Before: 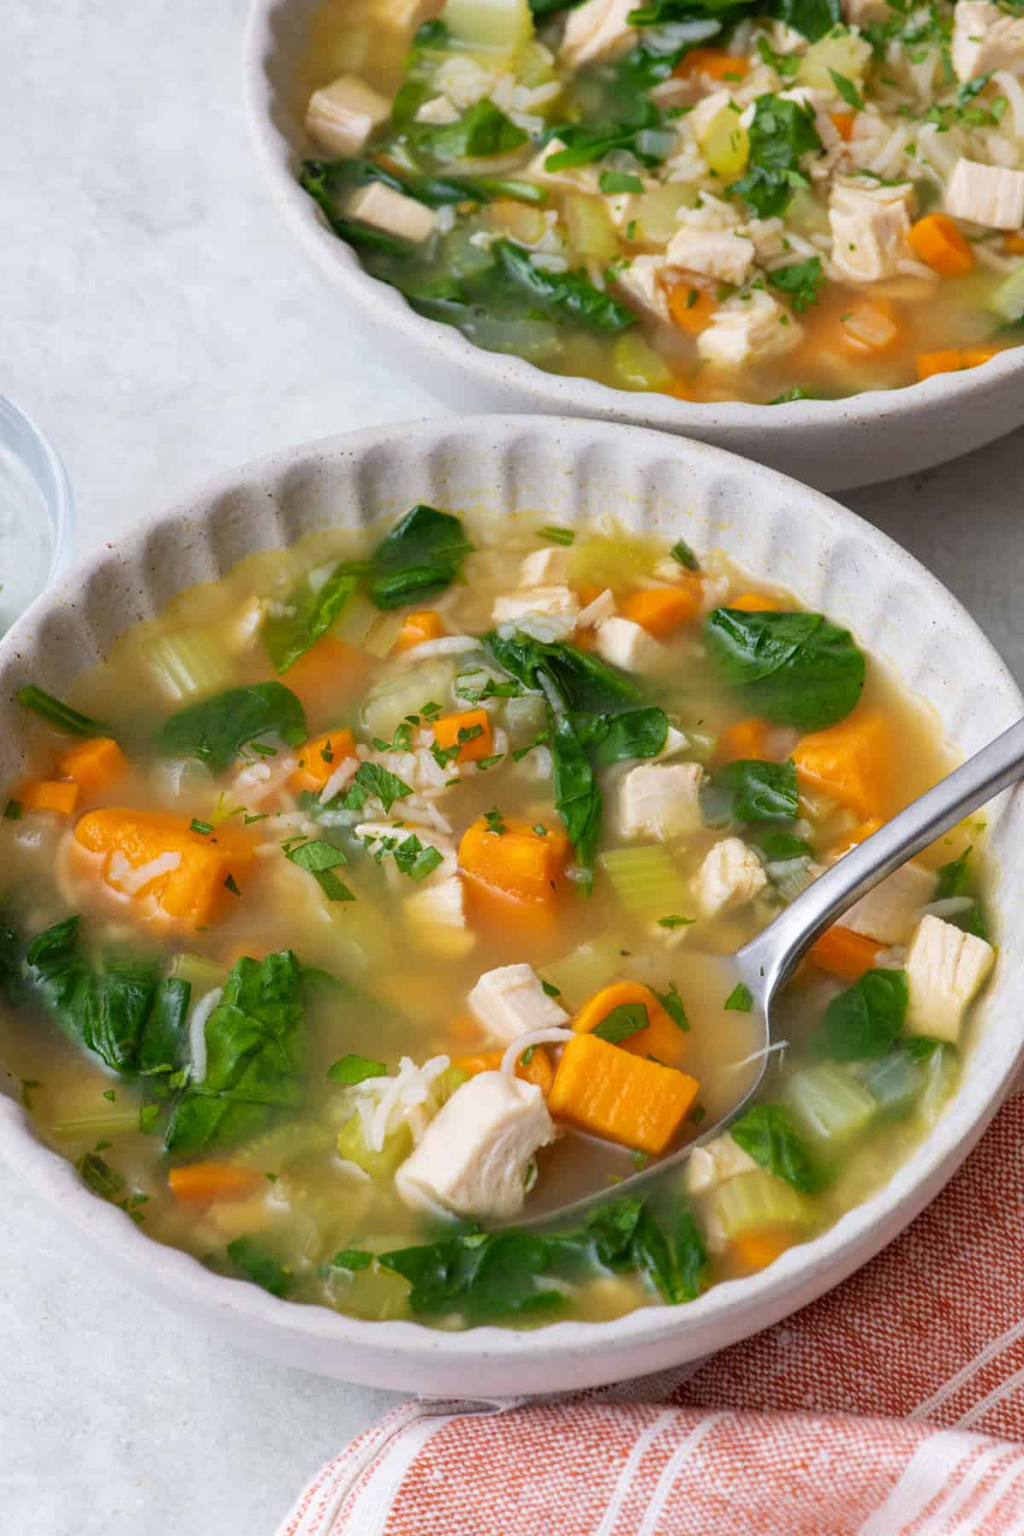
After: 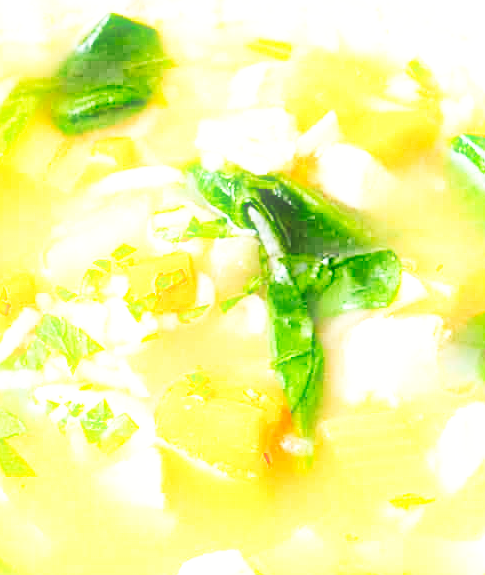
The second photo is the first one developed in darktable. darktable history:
exposure: black level correction 0, exposure 1.2 EV, compensate exposure bias true, compensate highlight preservation false
fill light: on, module defaults
shadows and highlights: shadows 20.55, highlights -20.99, soften with gaussian
sharpen: on, module defaults
crop: left 31.751%, top 32.172%, right 27.8%, bottom 35.83%
base curve: curves: ch0 [(0, 0.003) (0.001, 0.002) (0.006, 0.004) (0.02, 0.022) (0.048, 0.086) (0.094, 0.234) (0.162, 0.431) (0.258, 0.629) (0.385, 0.8) (0.548, 0.918) (0.751, 0.988) (1, 1)], preserve colors none
bloom: size 5%, threshold 95%, strength 15%
